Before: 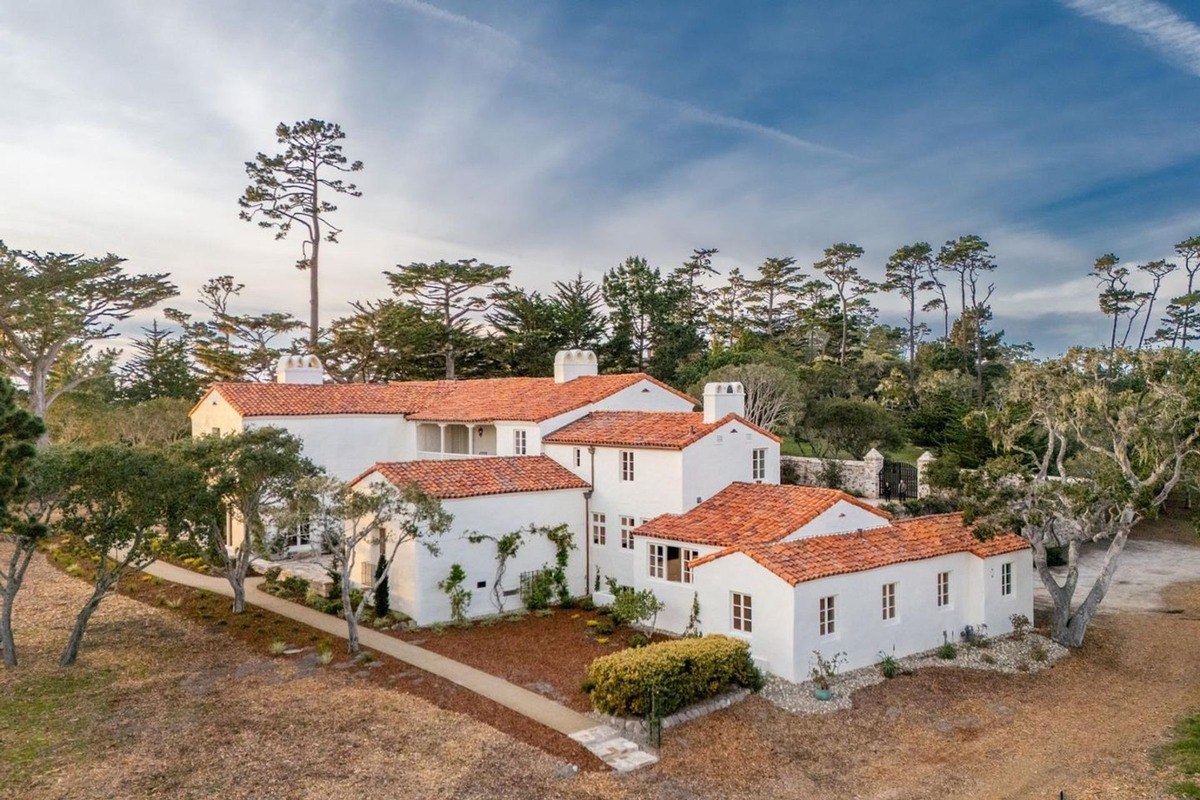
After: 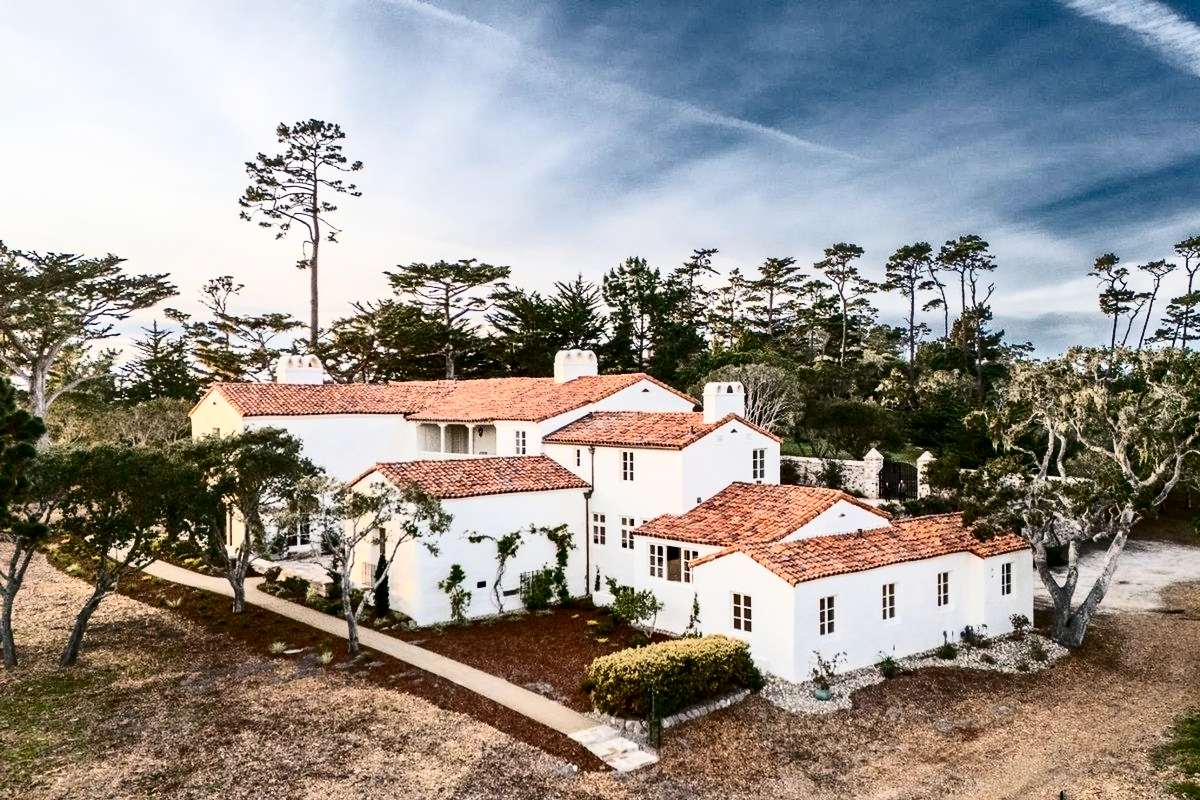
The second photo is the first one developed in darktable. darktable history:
contrast brightness saturation: contrast 0.501, saturation -0.102
